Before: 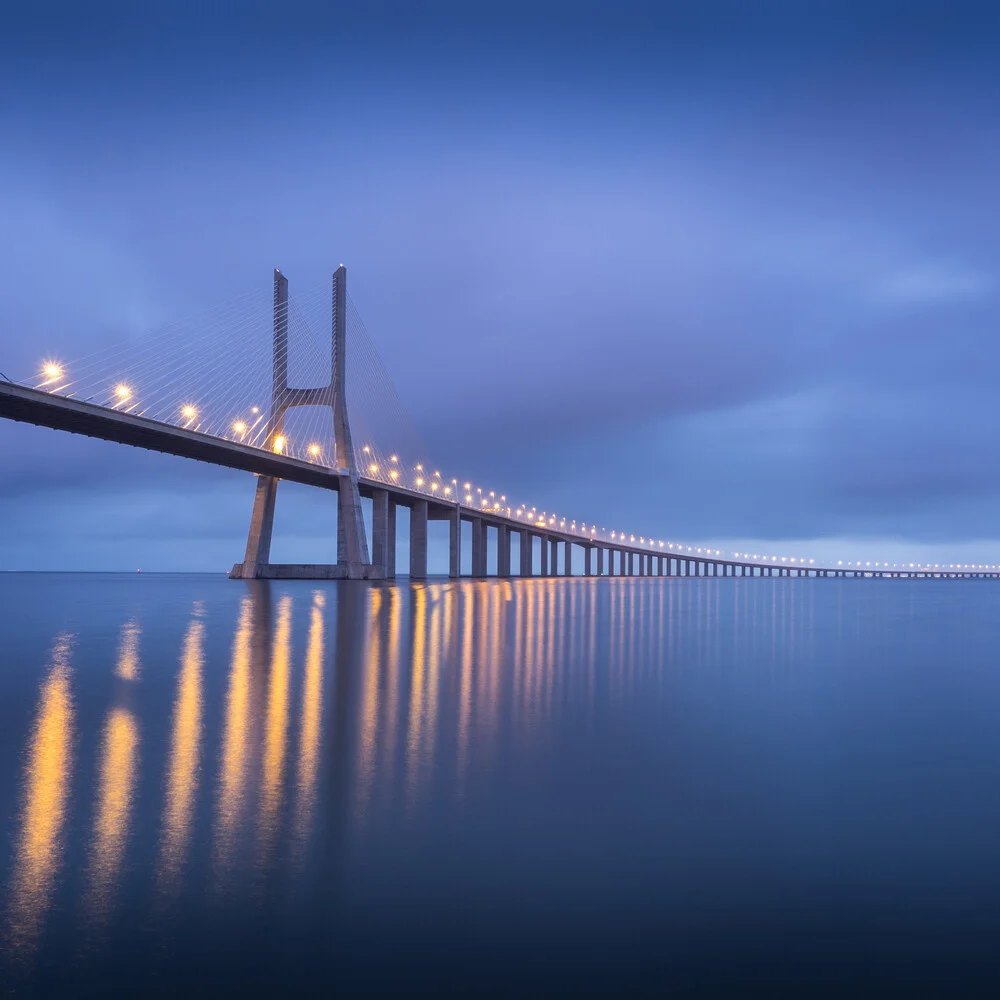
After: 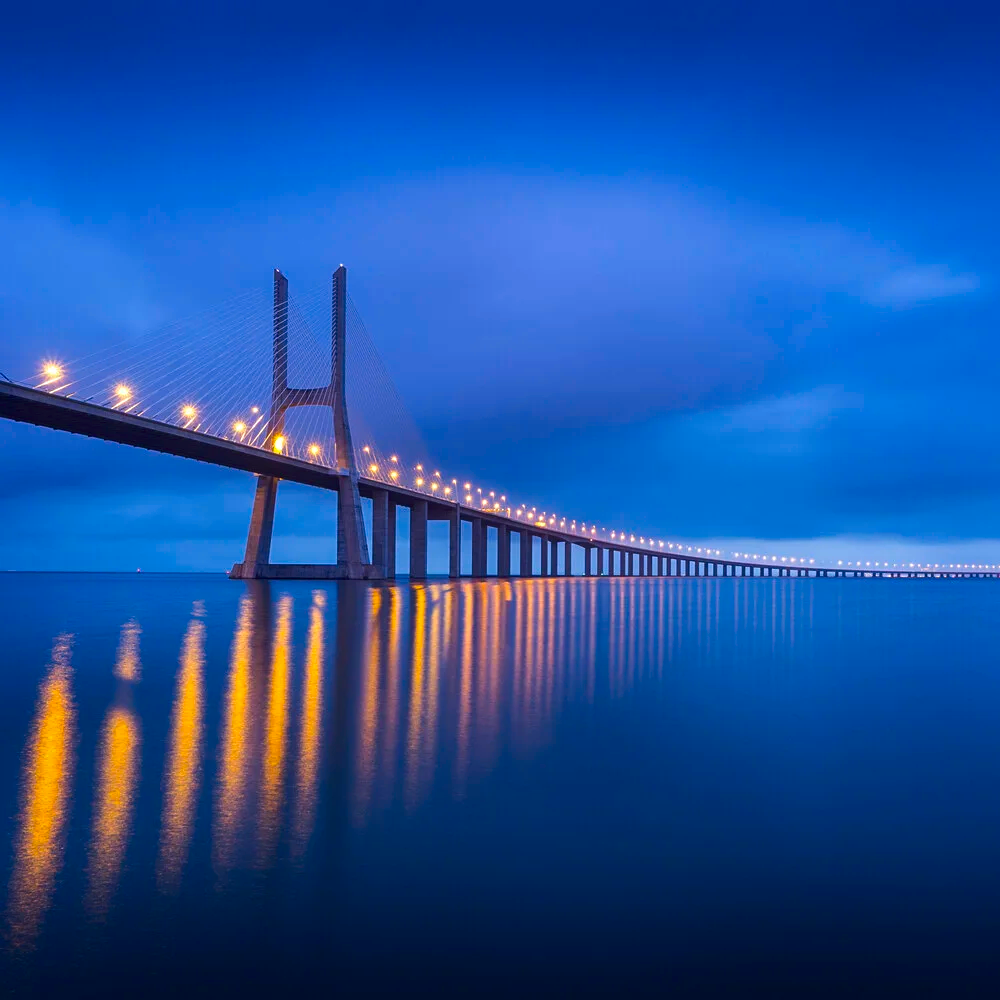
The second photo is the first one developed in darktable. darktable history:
color balance rgb: linear chroma grading › global chroma 14.577%, perceptual saturation grading › global saturation 25.176%, global vibrance 20%
sharpen: amount 0.212
contrast brightness saturation: contrast 0.068, brightness -0.144, saturation 0.119
